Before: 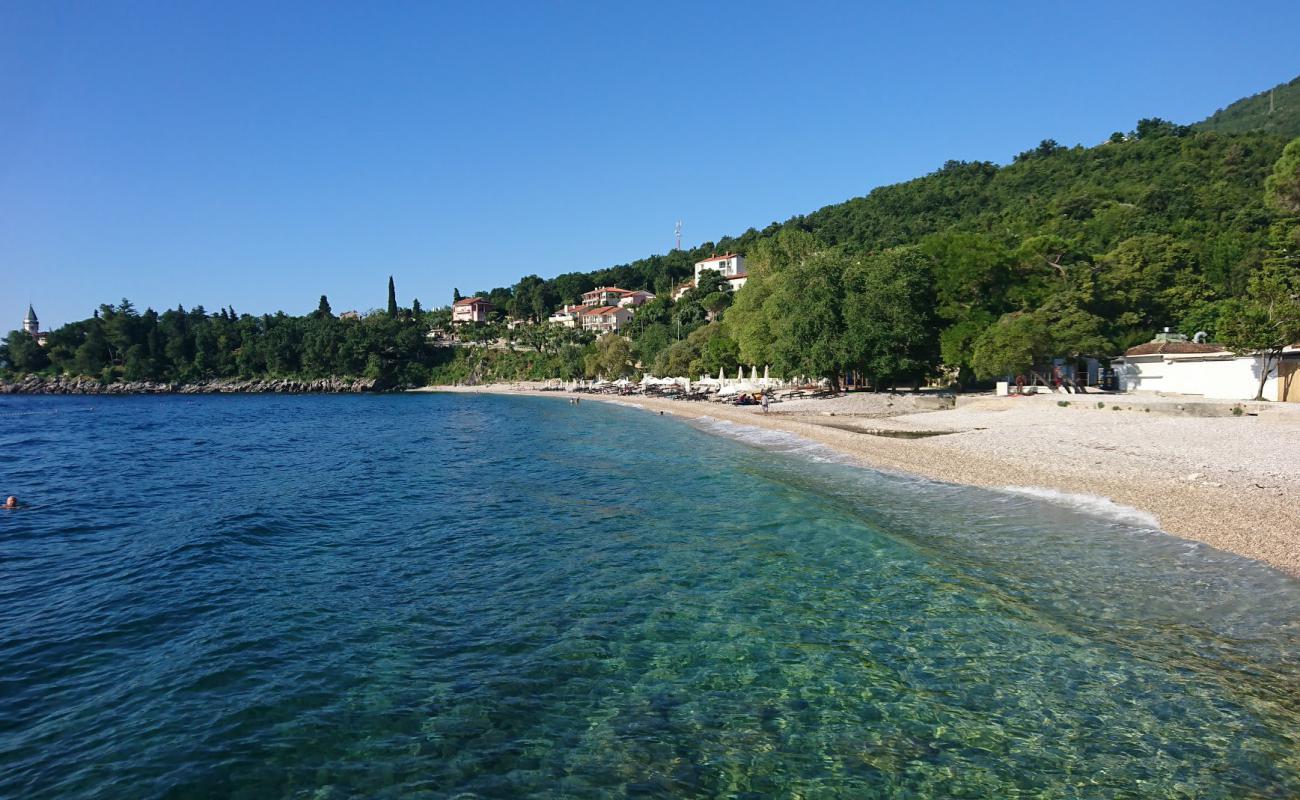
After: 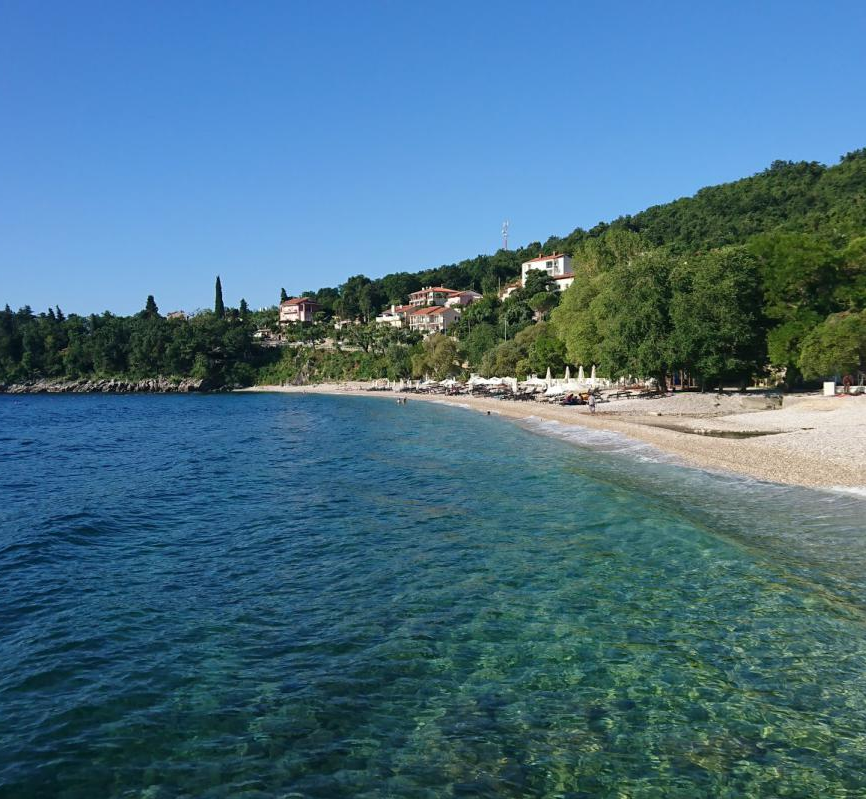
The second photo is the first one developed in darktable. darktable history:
tone equalizer: edges refinement/feathering 500, mask exposure compensation -1.57 EV, preserve details no
crop and rotate: left 13.356%, right 19.986%
